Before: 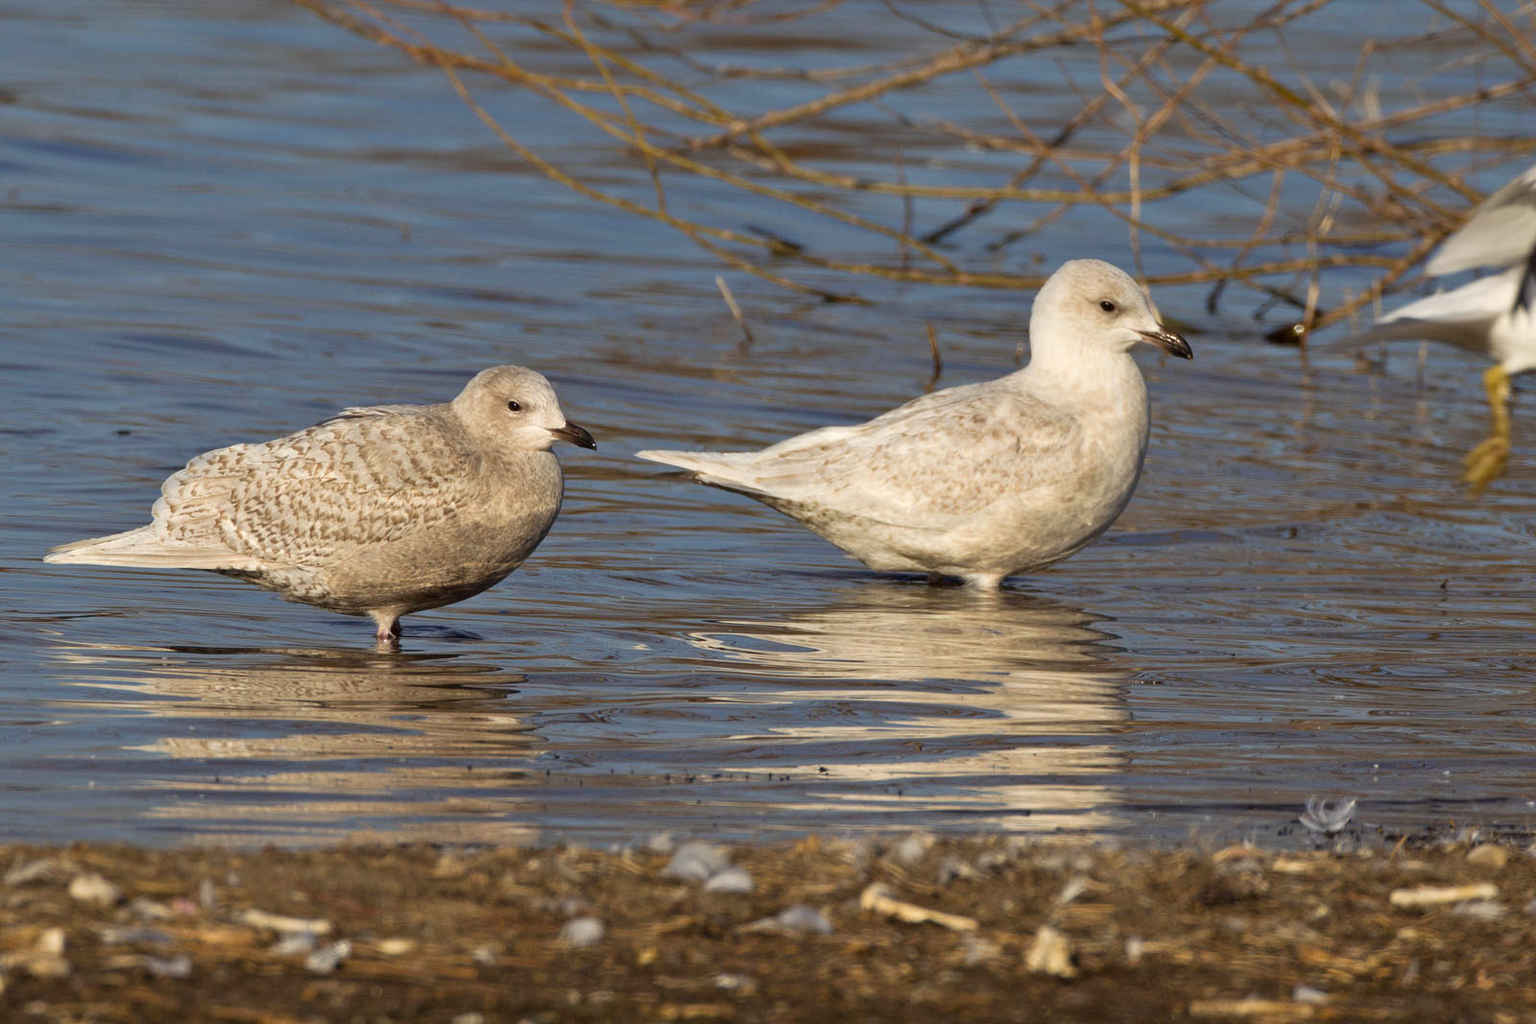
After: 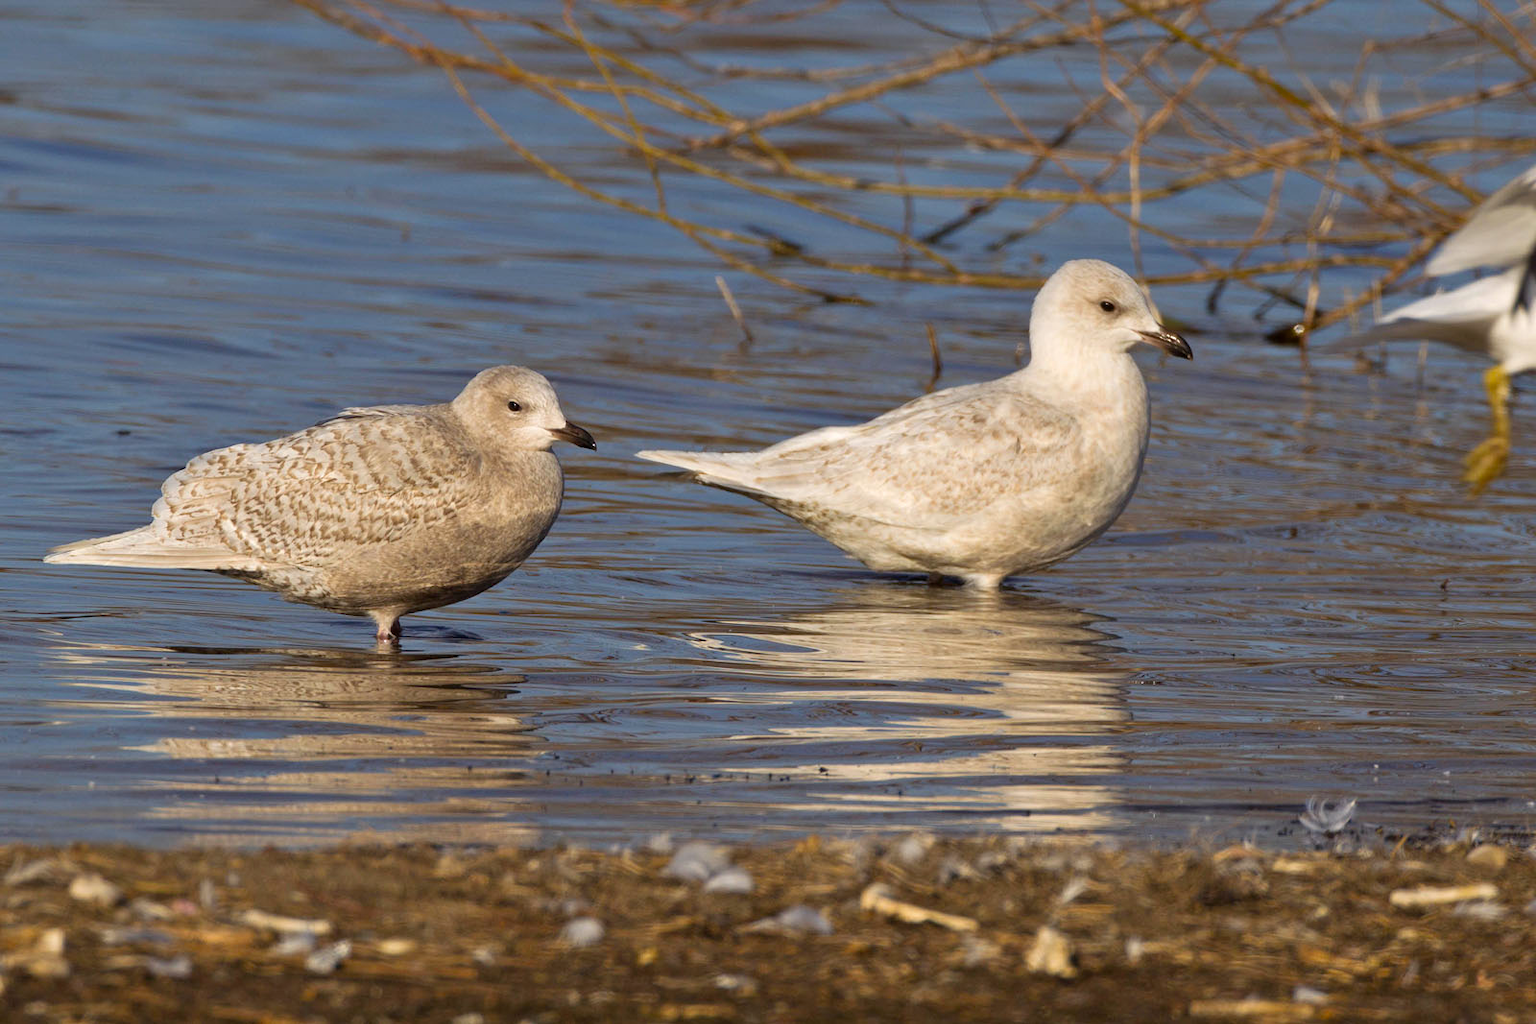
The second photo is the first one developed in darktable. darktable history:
white balance: red 1.004, blue 1.024
color balance: output saturation 110%
